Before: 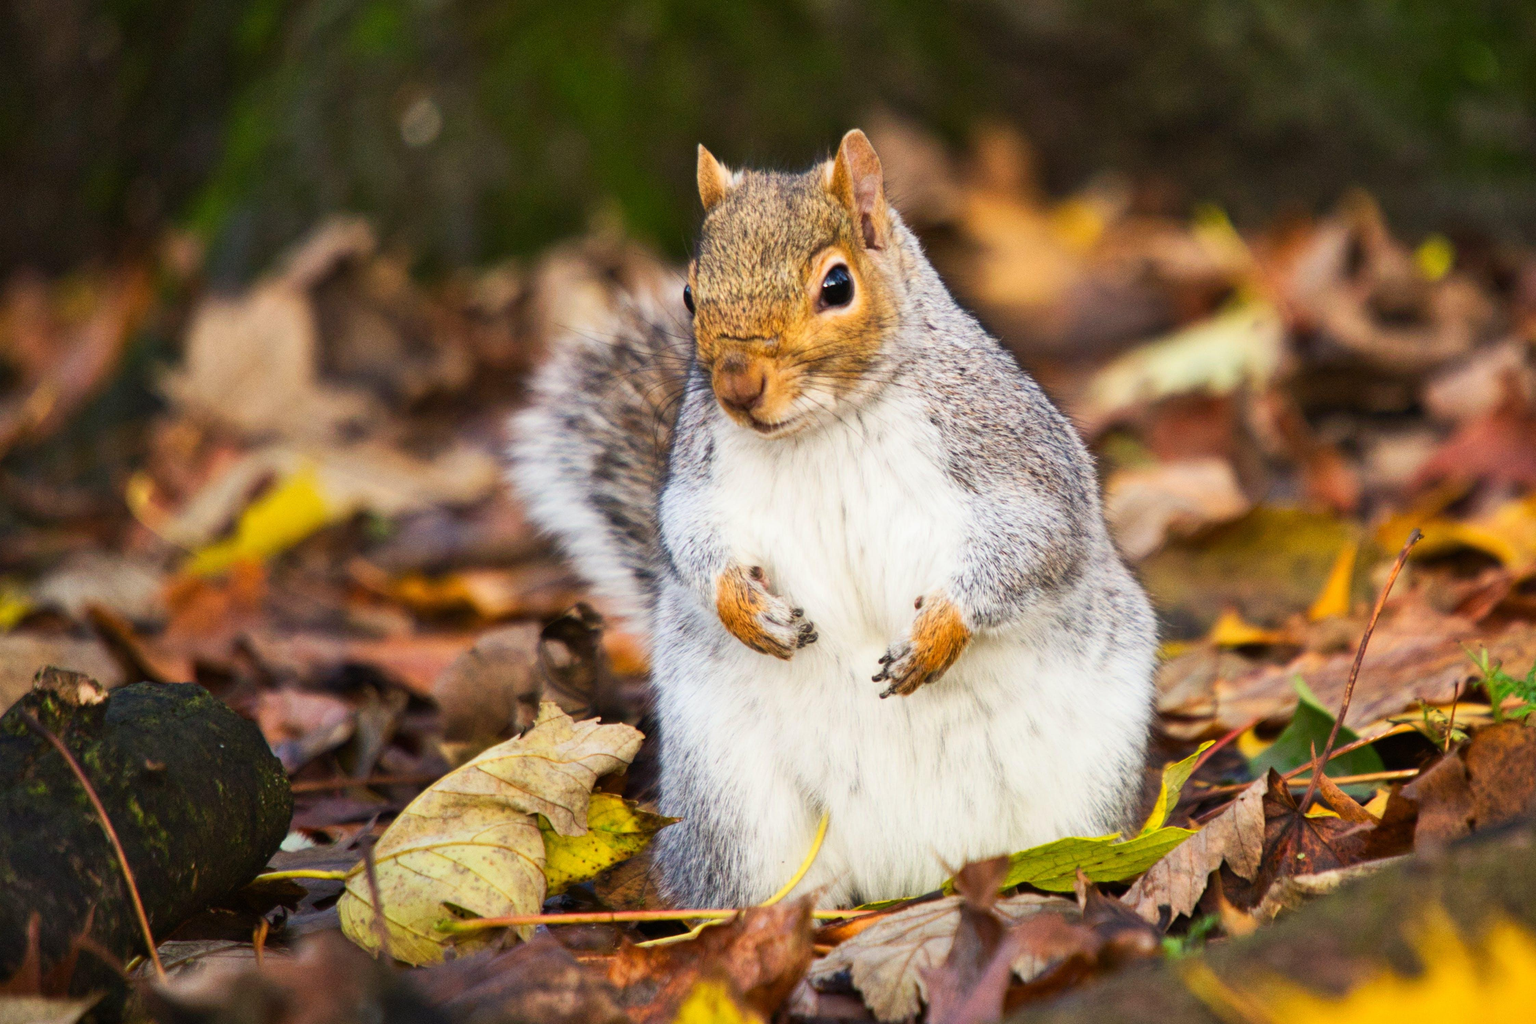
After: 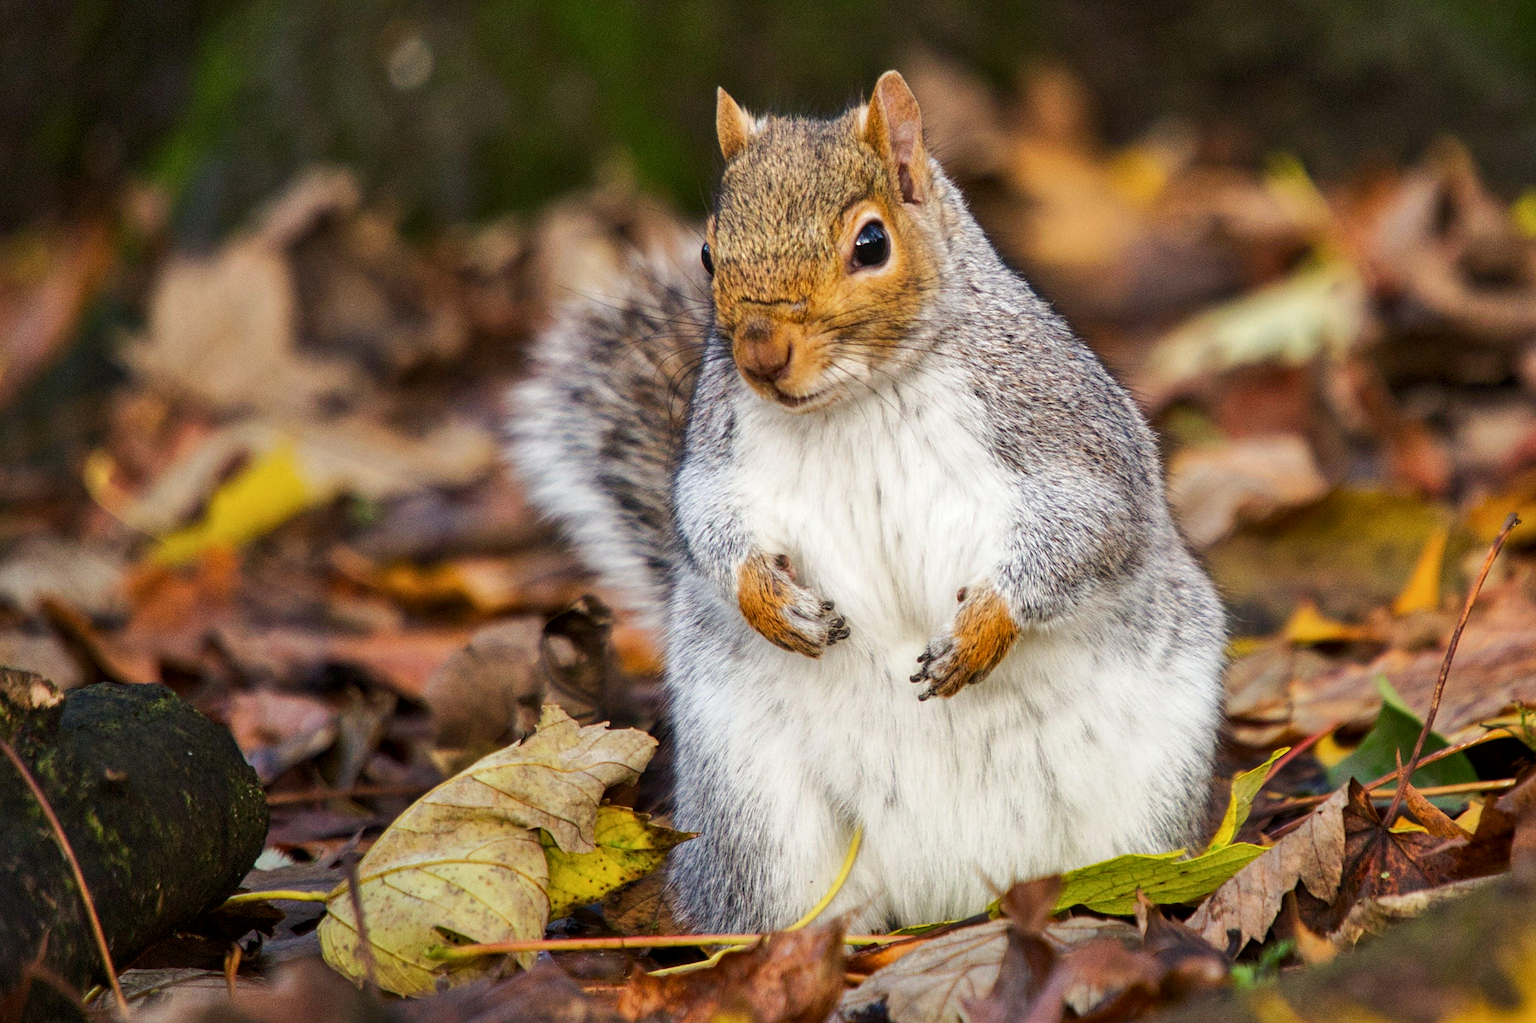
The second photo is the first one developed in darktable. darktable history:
tone curve: curves: ch0 [(0, 0) (0.568, 0.517) (0.8, 0.717) (1, 1)]
sharpen: radius 2.767
local contrast: on, module defaults
crop: left 3.305%, top 6.436%, right 6.389%, bottom 3.258%
